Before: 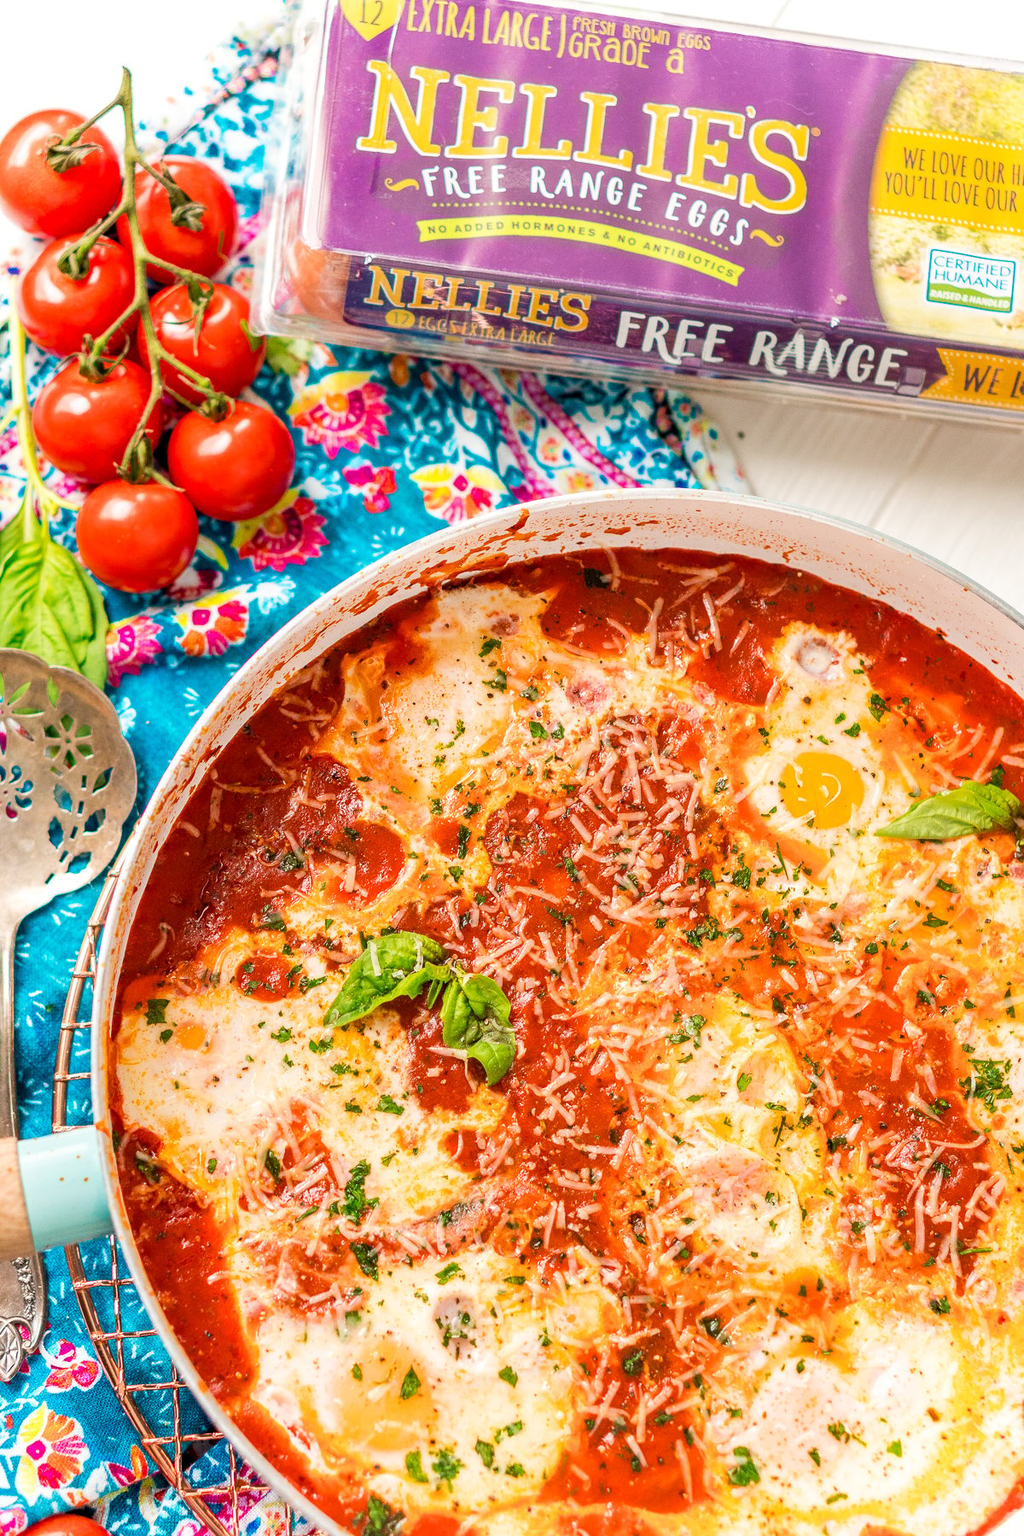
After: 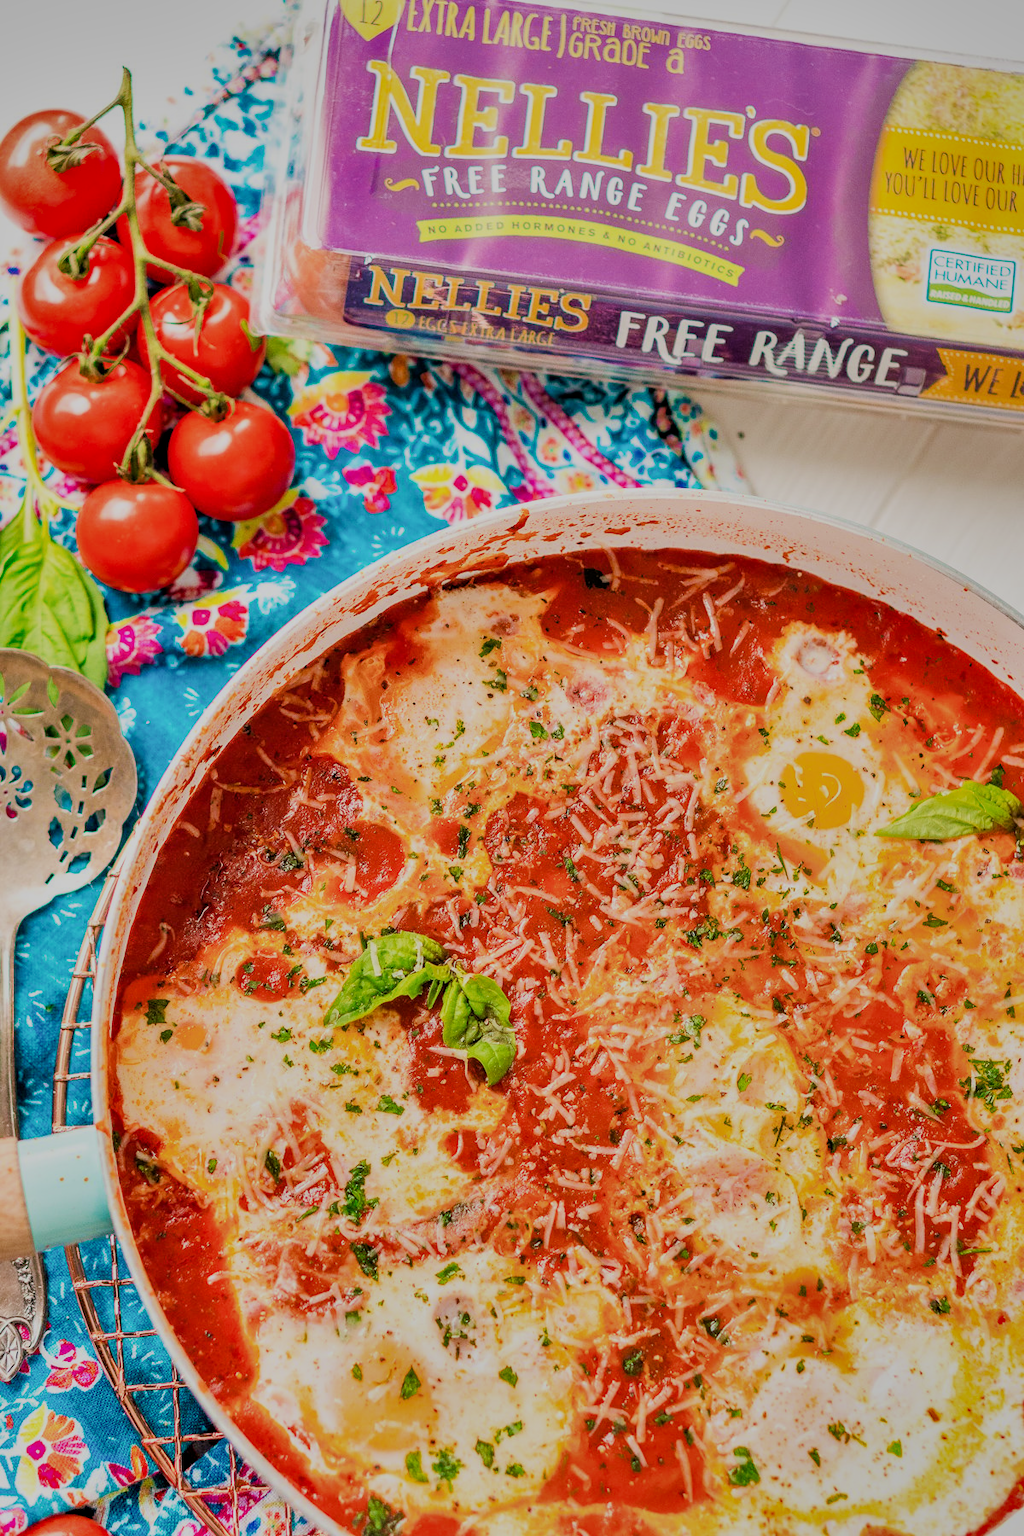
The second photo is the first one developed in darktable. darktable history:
shadows and highlights: shadows 30.62, highlights -62.62, soften with gaussian
filmic rgb: black relative exposure -6.95 EV, white relative exposure 5.67 EV, threshold 3.04 EV, hardness 2.86, iterations of high-quality reconstruction 0, enable highlight reconstruction true
velvia: strength 9.33%
